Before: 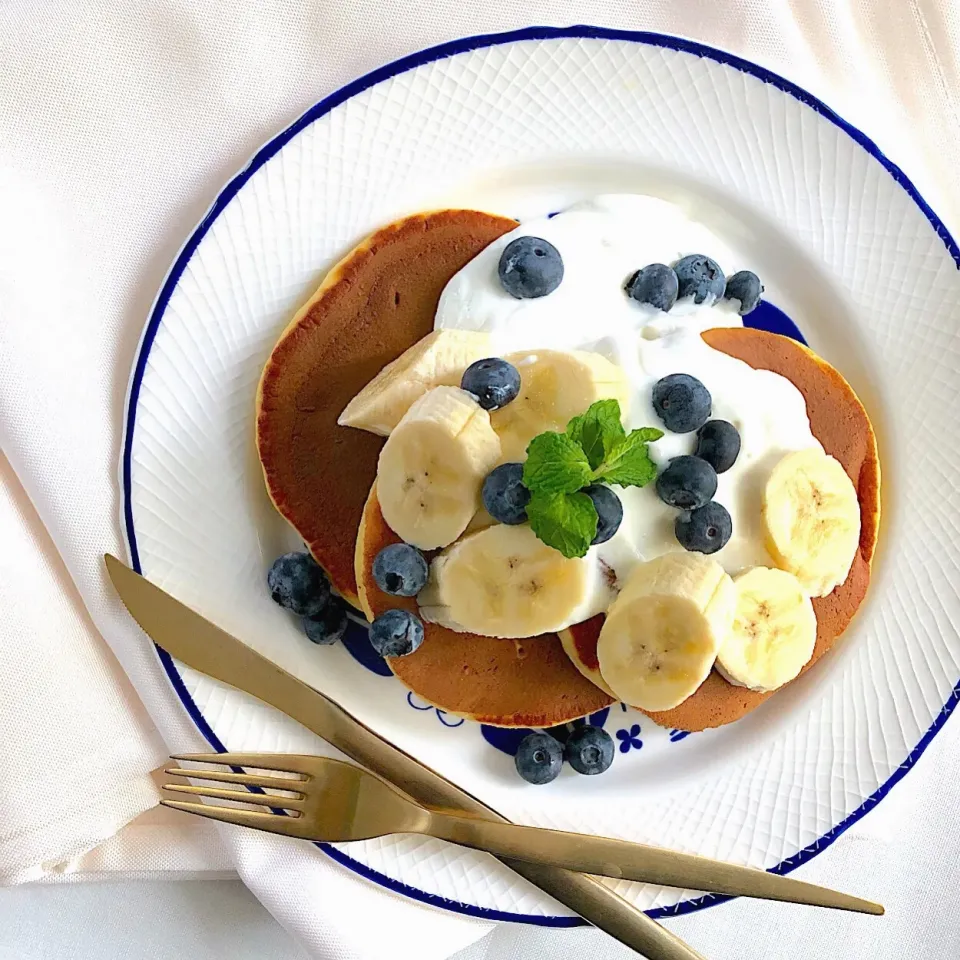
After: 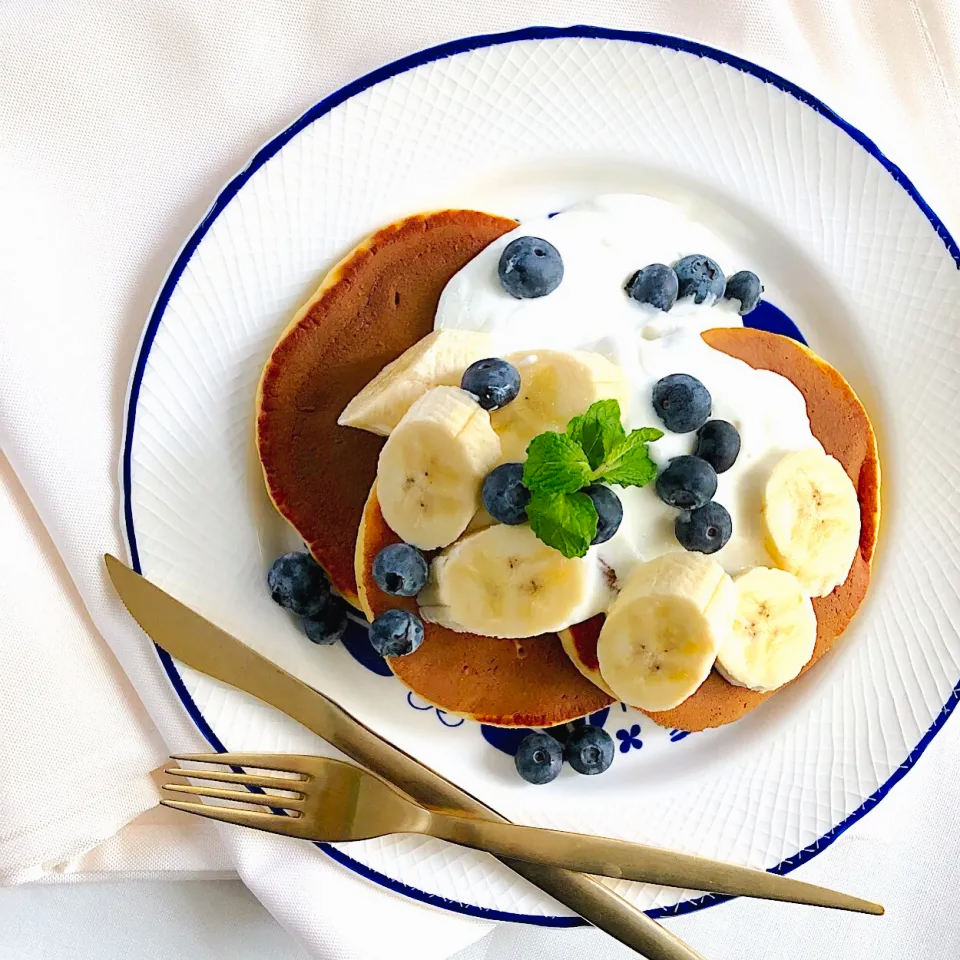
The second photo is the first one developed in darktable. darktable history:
tone curve: curves: ch0 [(0, 0.01) (0.037, 0.032) (0.131, 0.108) (0.275, 0.258) (0.483, 0.512) (0.61, 0.661) (0.696, 0.742) (0.792, 0.834) (0.911, 0.936) (0.997, 0.995)]; ch1 [(0, 0) (0.308, 0.29) (0.425, 0.411) (0.503, 0.502) (0.551, 0.563) (0.683, 0.706) (0.746, 0.77) (1, 1)]; ch2 [(0, 0) (0.246, 0.233) (0.36, 0.352) (0.415, 0.415) (0.485, 0.487) (0.502, 0.502) (0.525, 0.523) (0.545, 0.552) (0.587, 0.6) (0.636, 0.652) (0.711, 0.729) (0.845, 0.855) (0.998, 0.977)], preserve colors none
